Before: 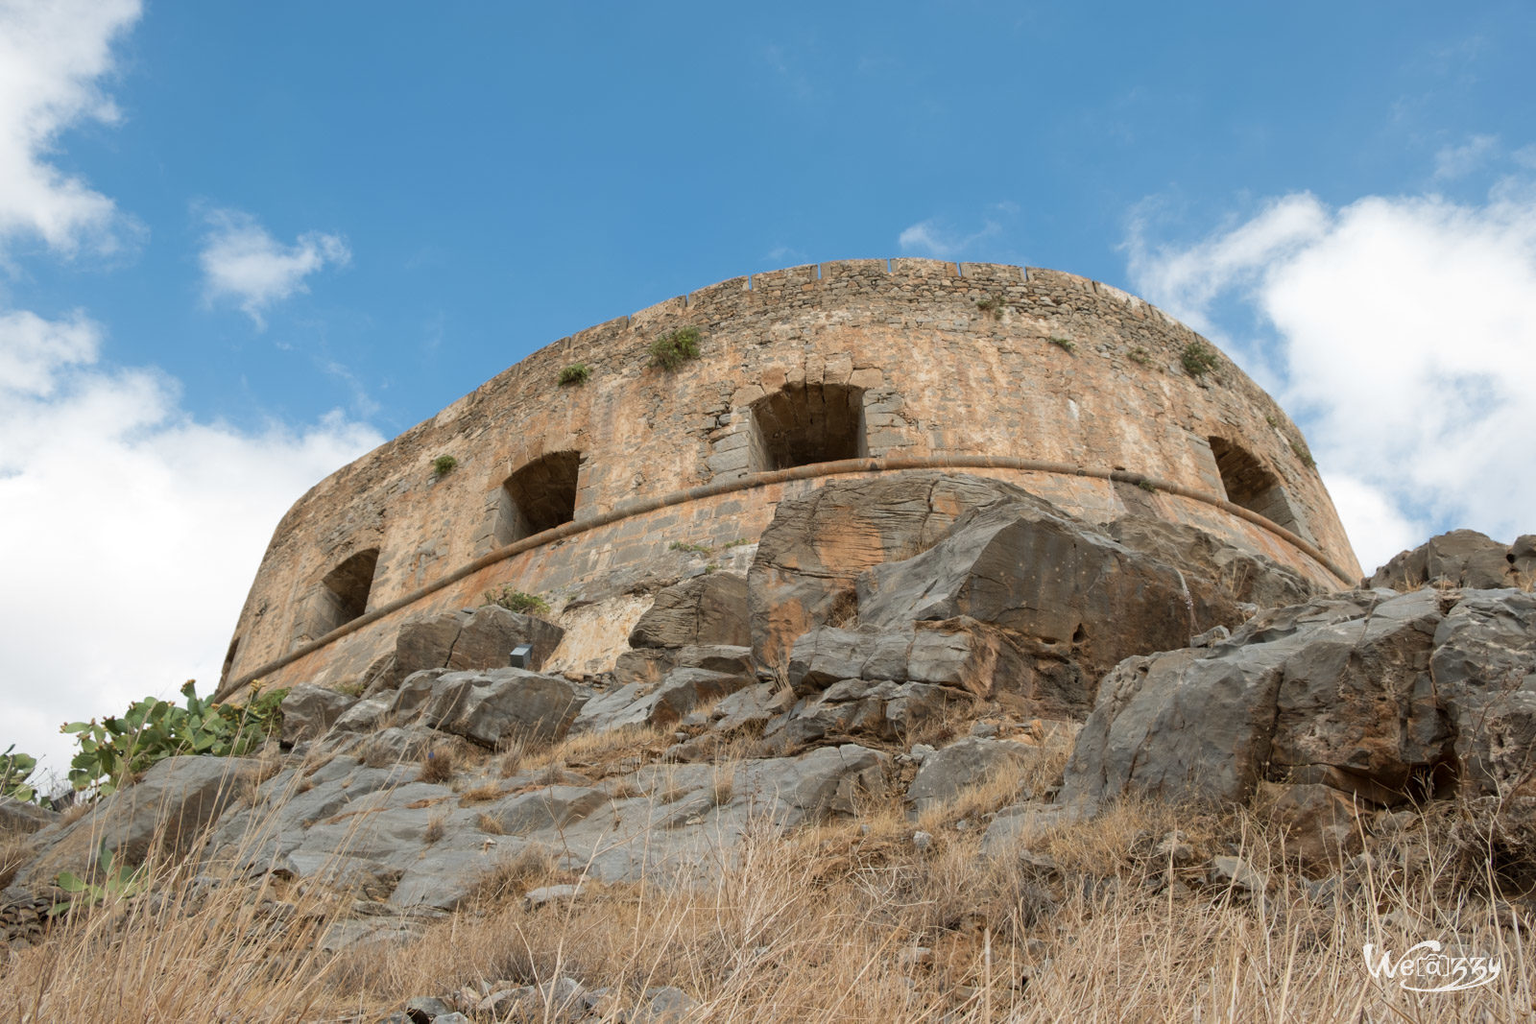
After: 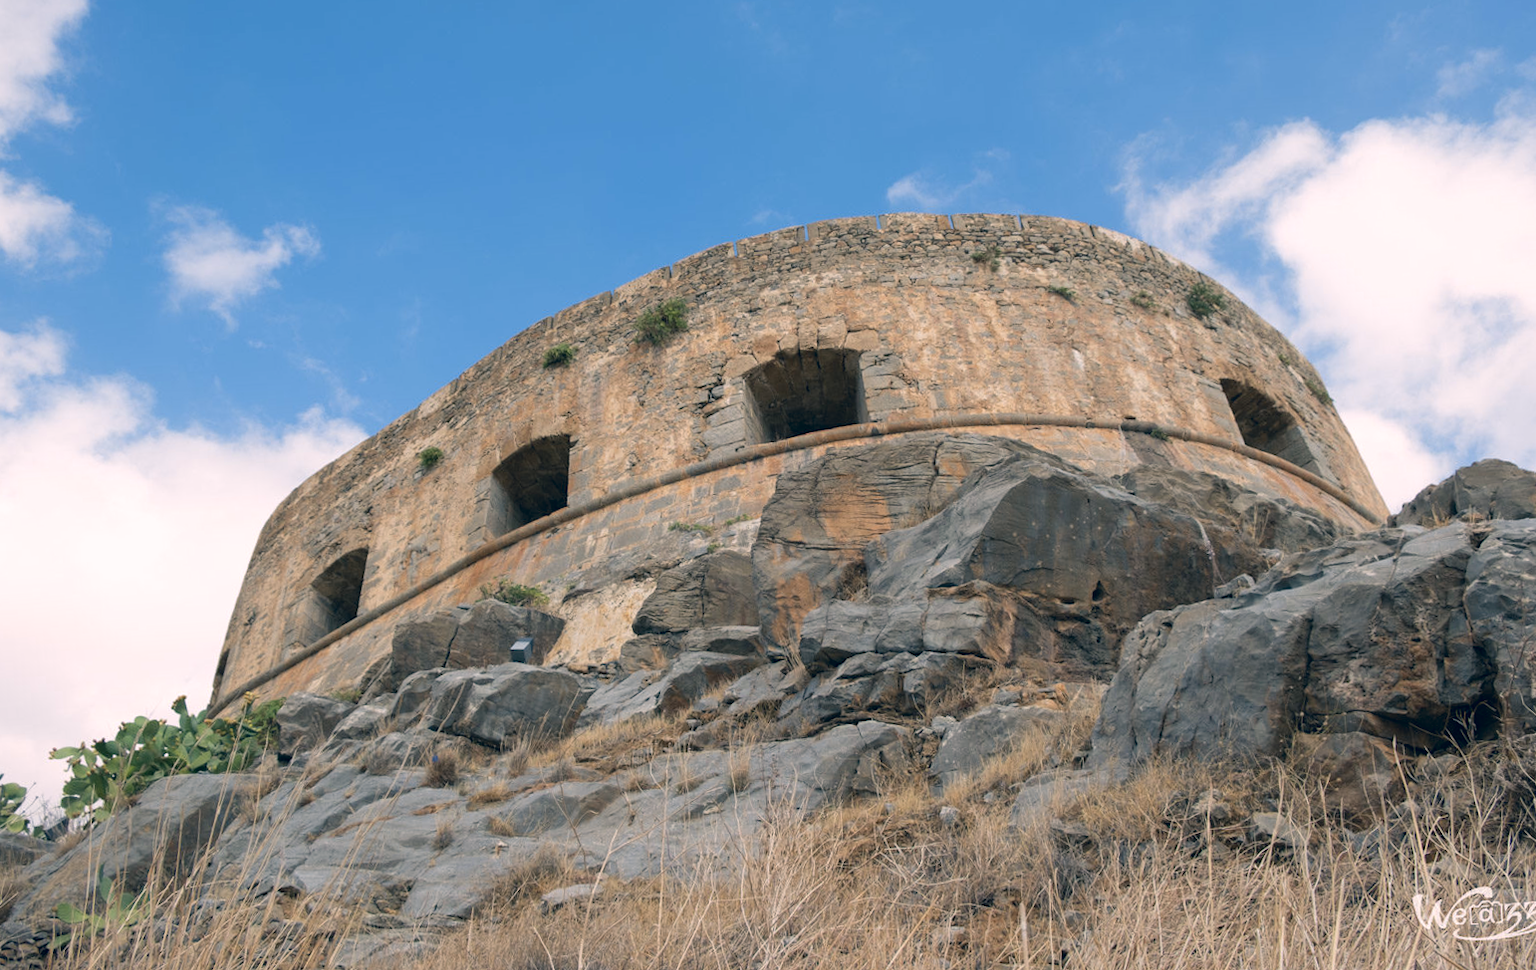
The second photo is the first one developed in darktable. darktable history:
color correction: highlights a* 10.32, highlights b* 14.66, shadows a* -9.59, shadows b* -15.02
rotate and perspective: rotation -3.52°, crop left 0.036, crop right 0.964, crop top 0.081, crop bottom 0.919
color calibration: illuminant custom, x 0.368, y 0.373, temperature 4330.32 K
